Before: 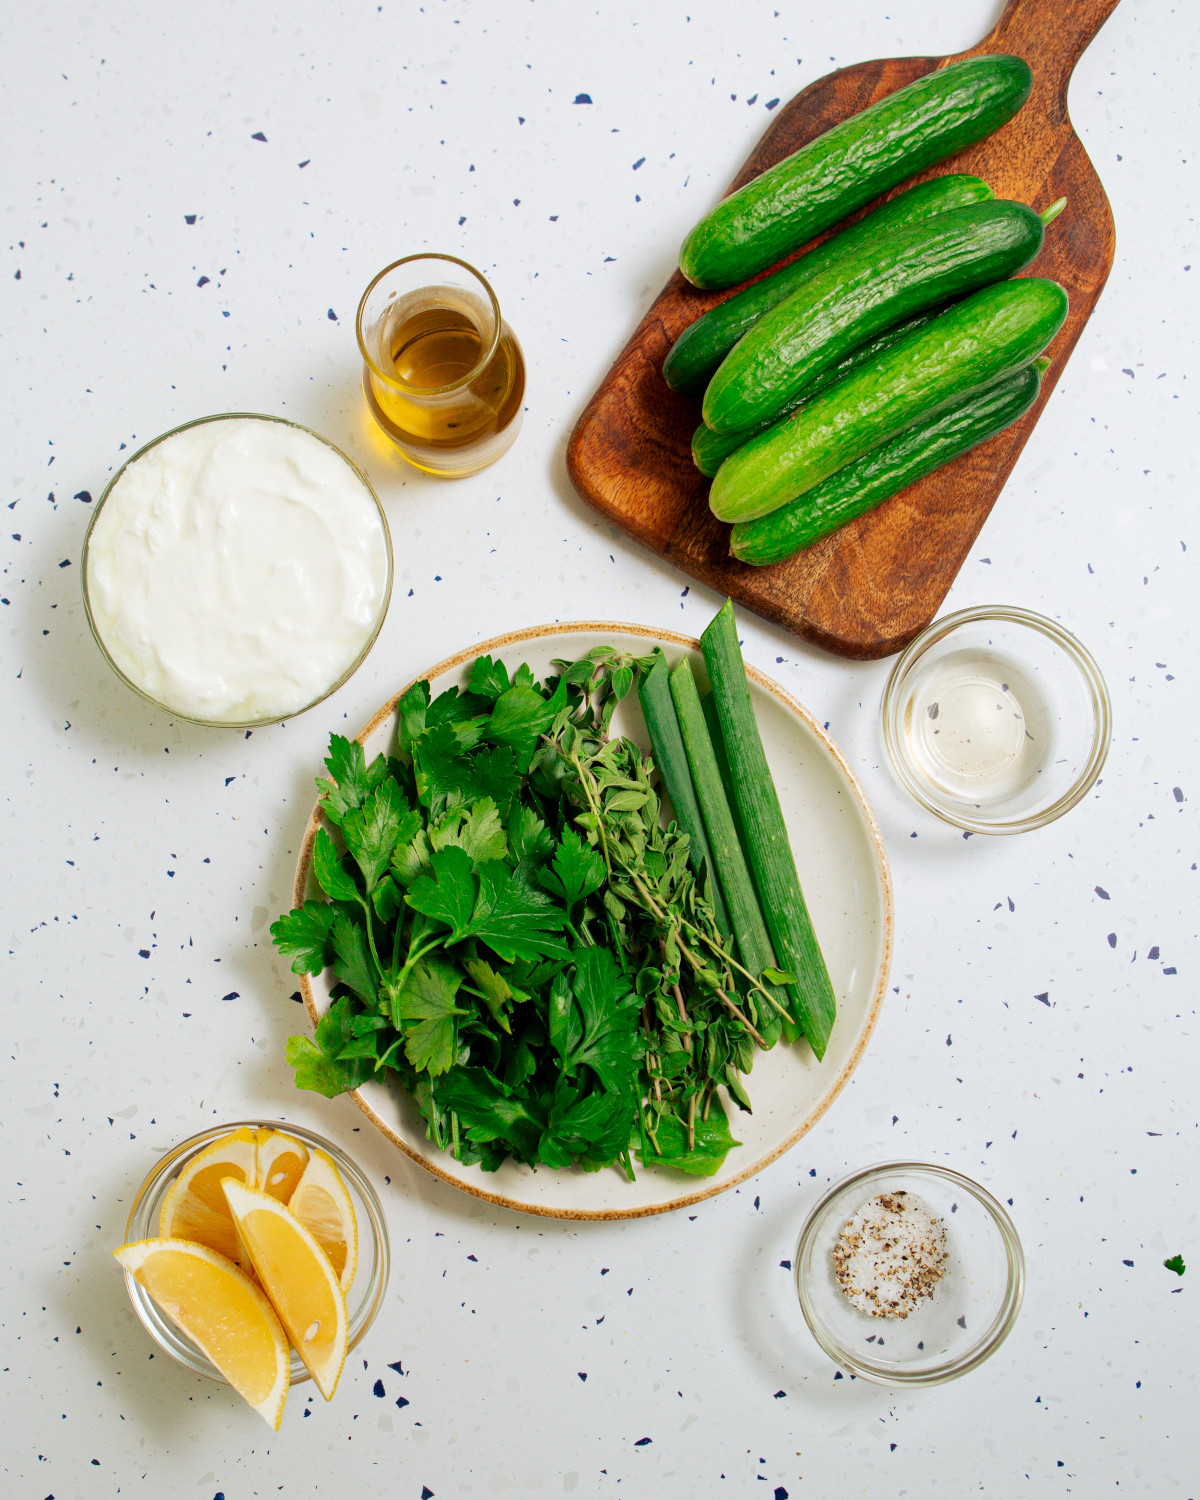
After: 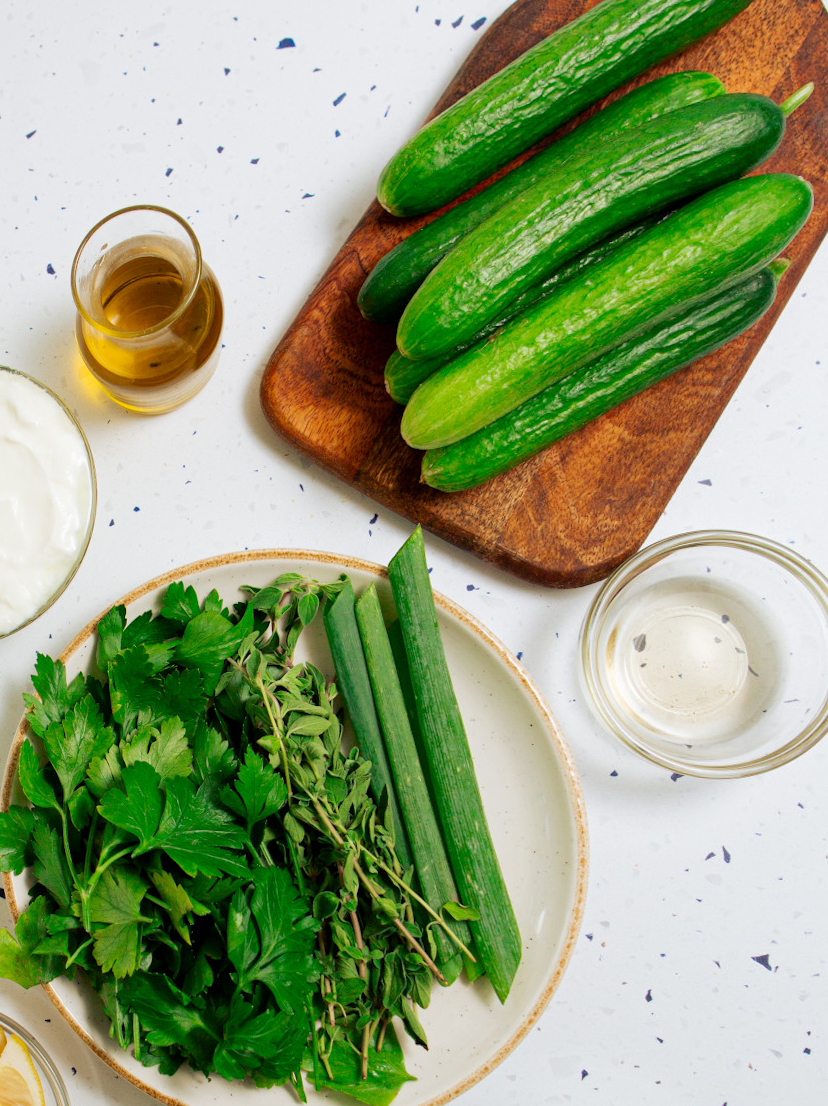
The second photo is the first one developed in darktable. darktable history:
rotate and perspective: rotation 1.69°, lens shift (vertical) -0.023, lens shift (horizontal) -0.291, crop left 0.025, crop right 0.988, crop top 0.092, crop bottom 0.842
crop: left 18.479%, right 12.2%, bottom 13.971%
